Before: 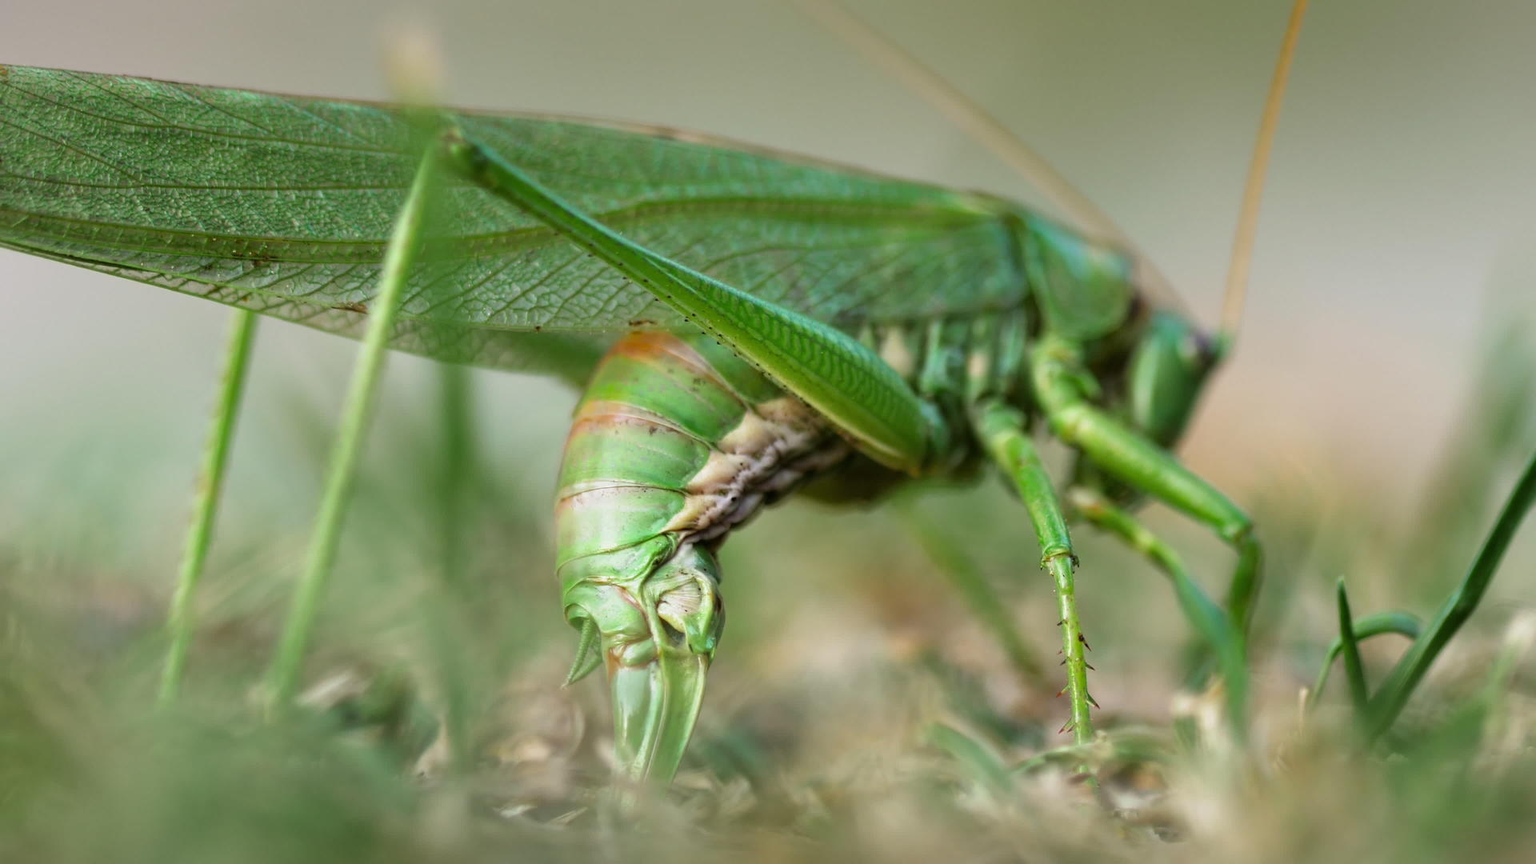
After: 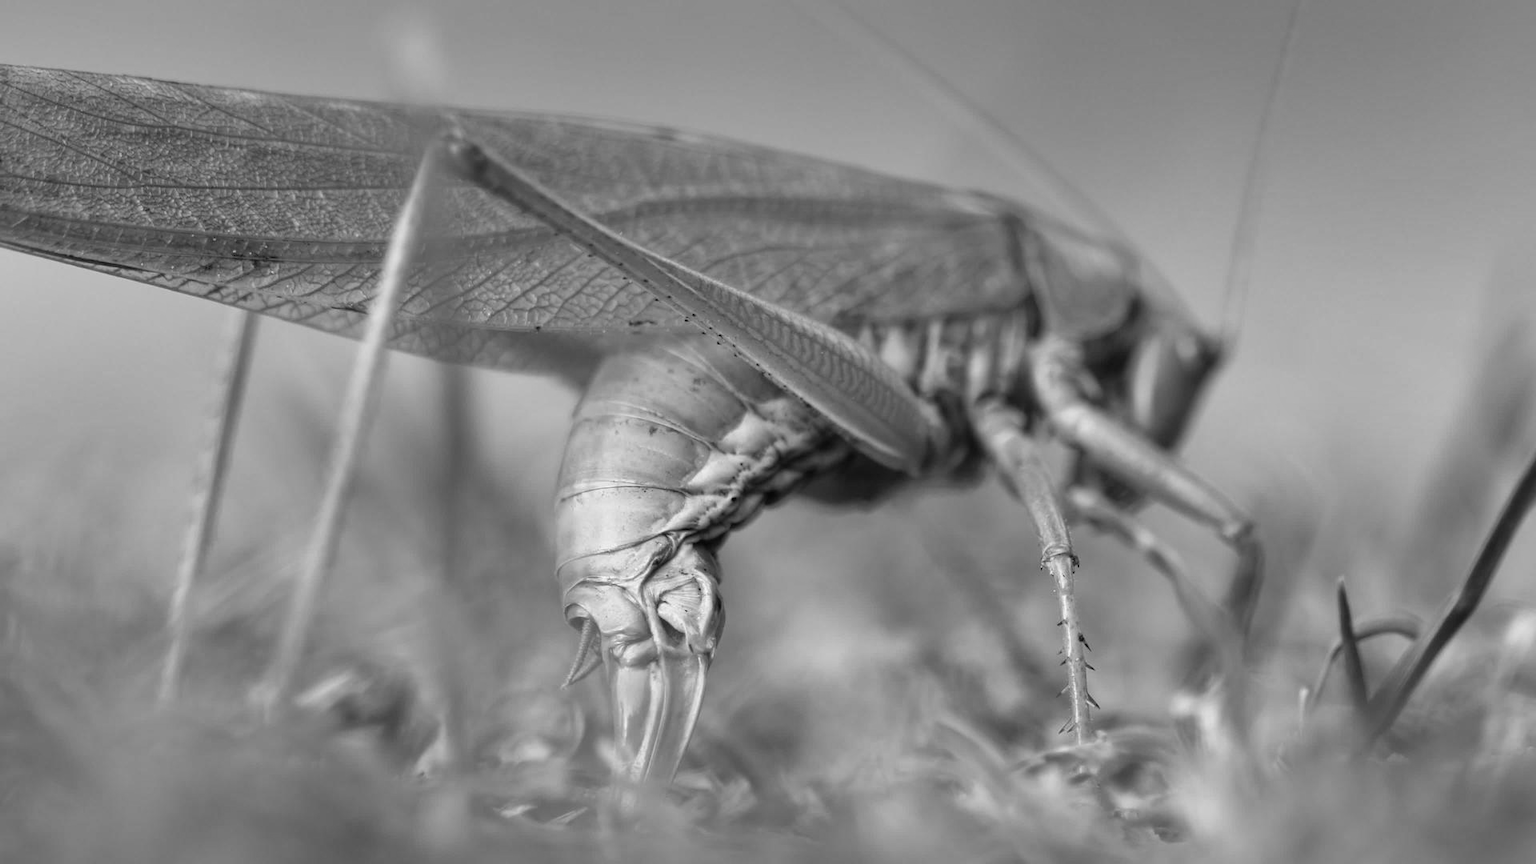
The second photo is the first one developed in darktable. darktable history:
exposure: black level correction 0, compensate exposure bias true, compensate highlight preservation false
monochrome: on, module defaults
shadows and highlights: shadows 60, highlights -60.23, soften with gaussian
